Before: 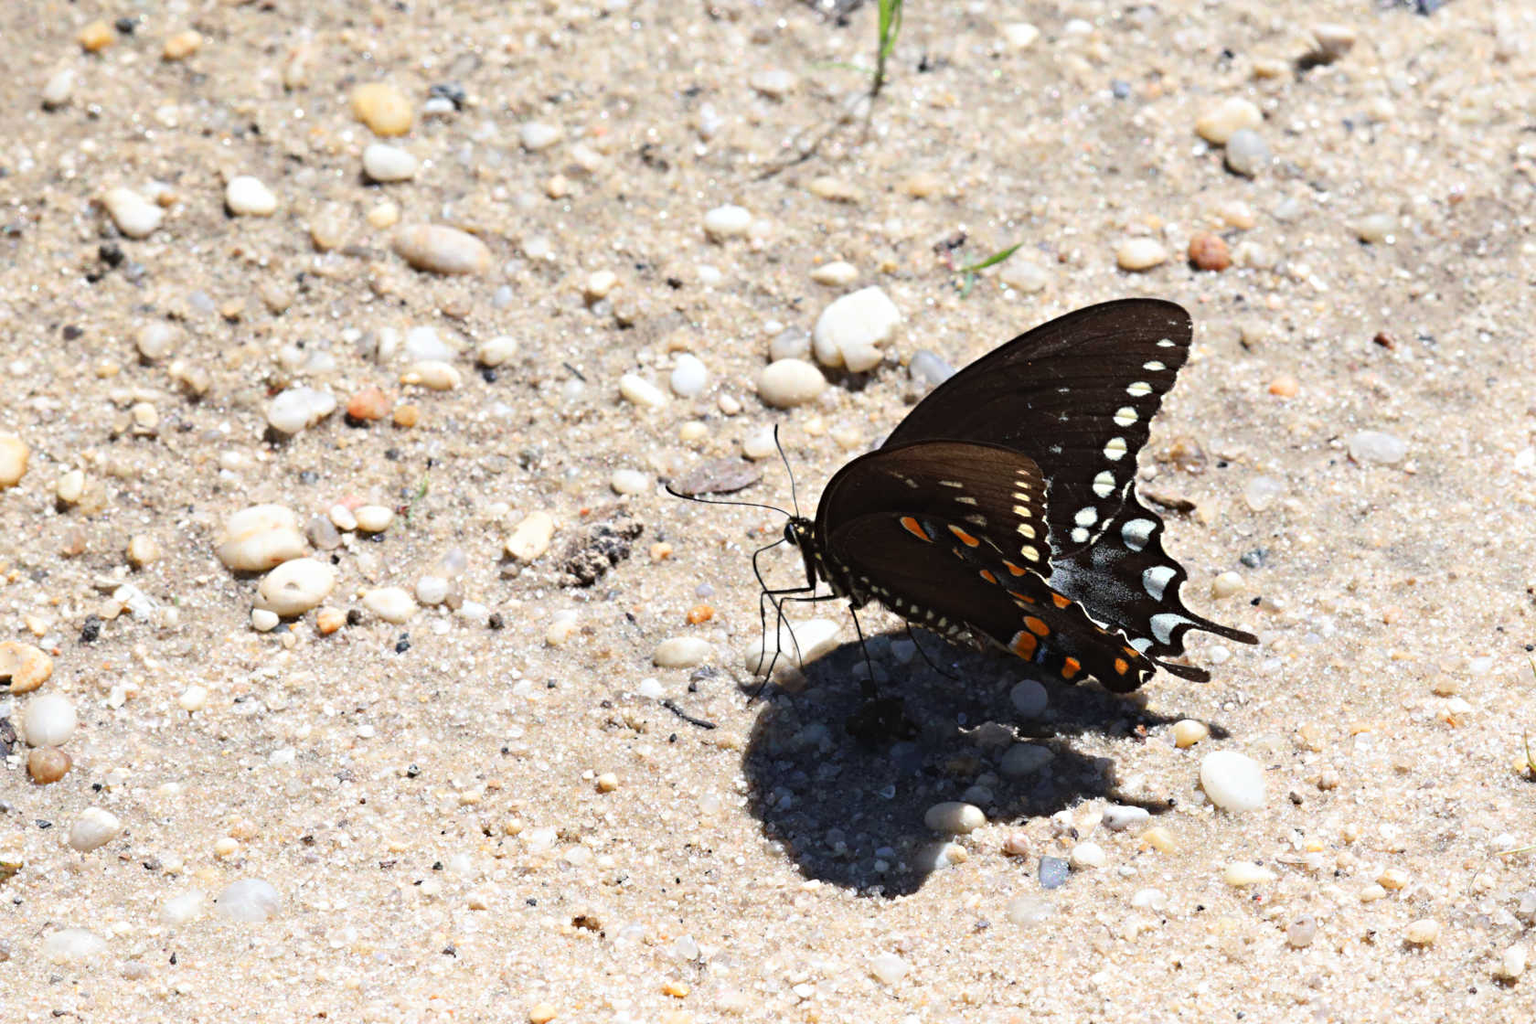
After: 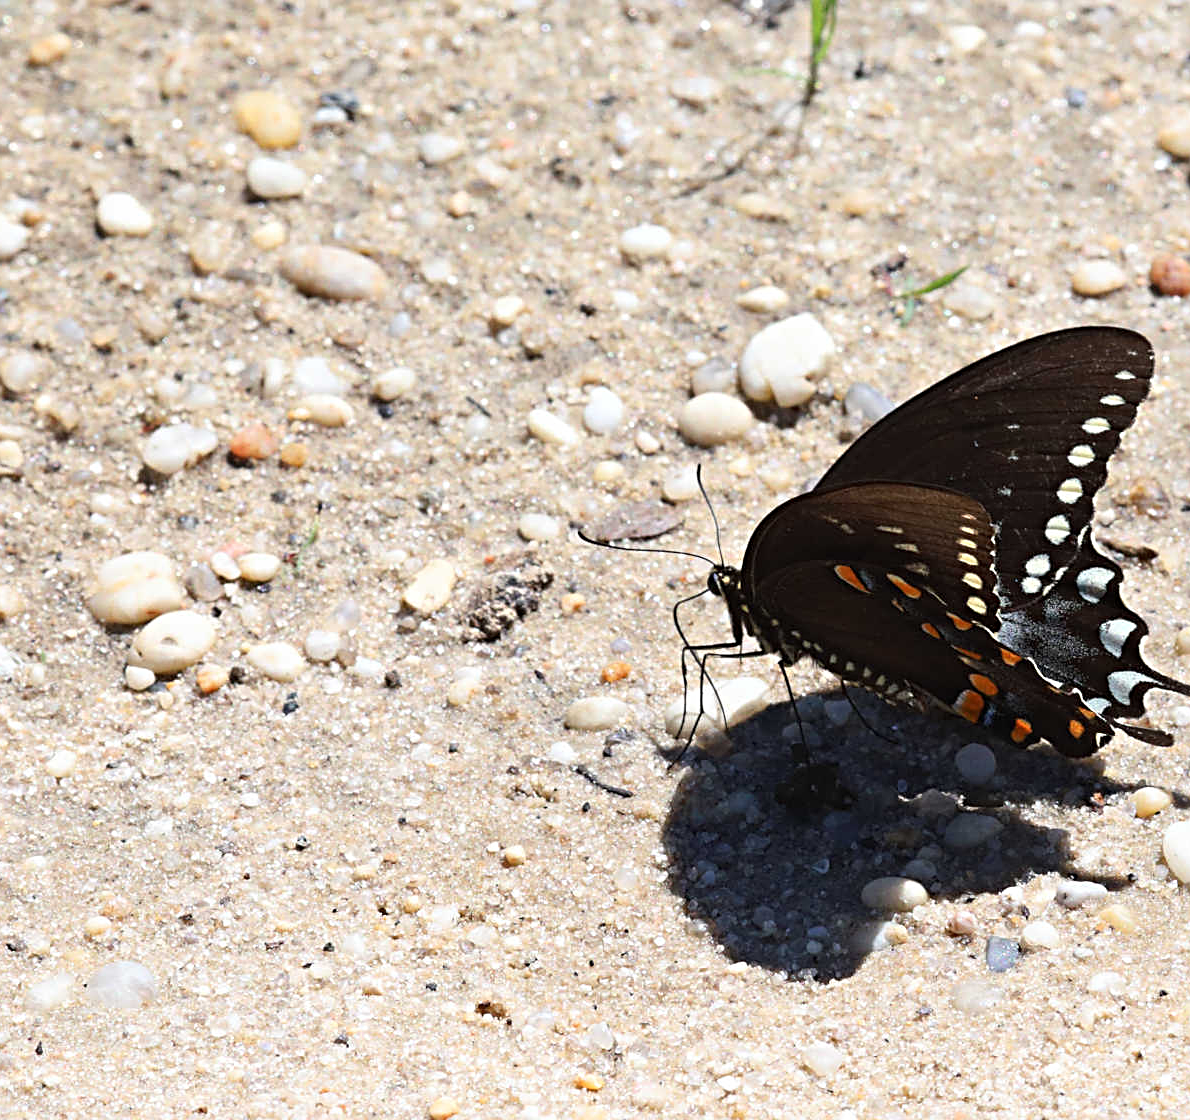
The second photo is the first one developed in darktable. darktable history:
sharpen: amount 0.494
crop and rotate: left 8.975%, right 20.147%
